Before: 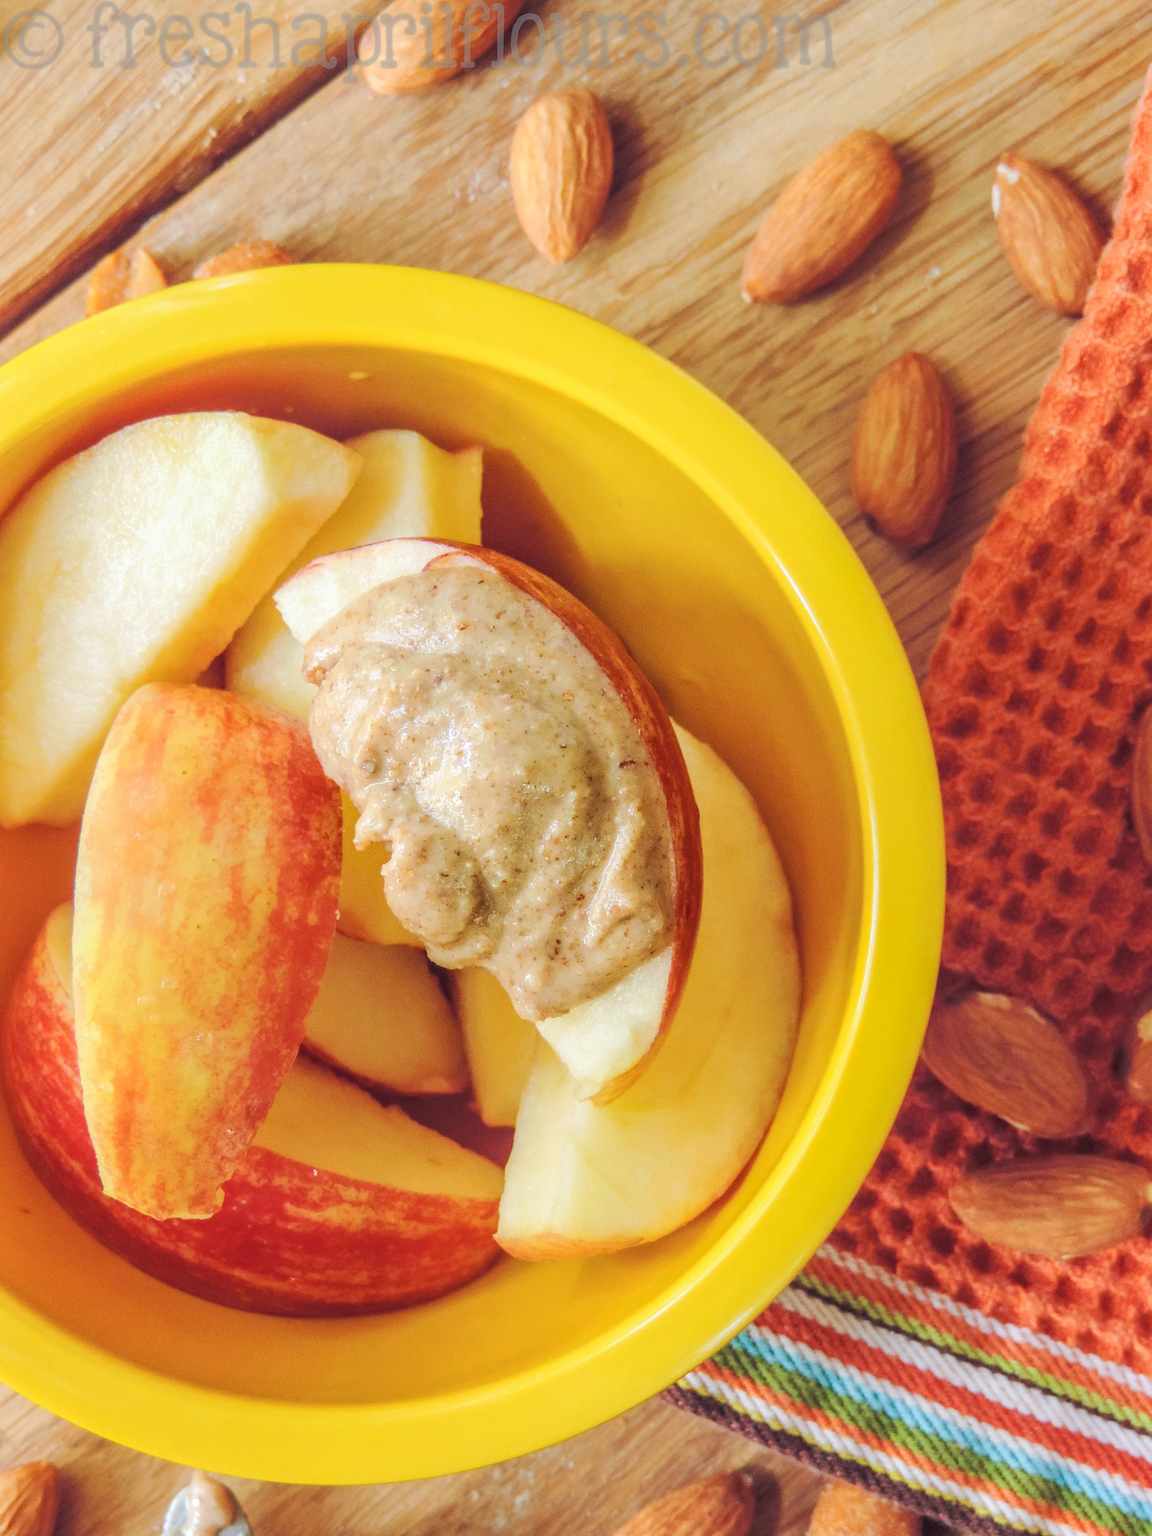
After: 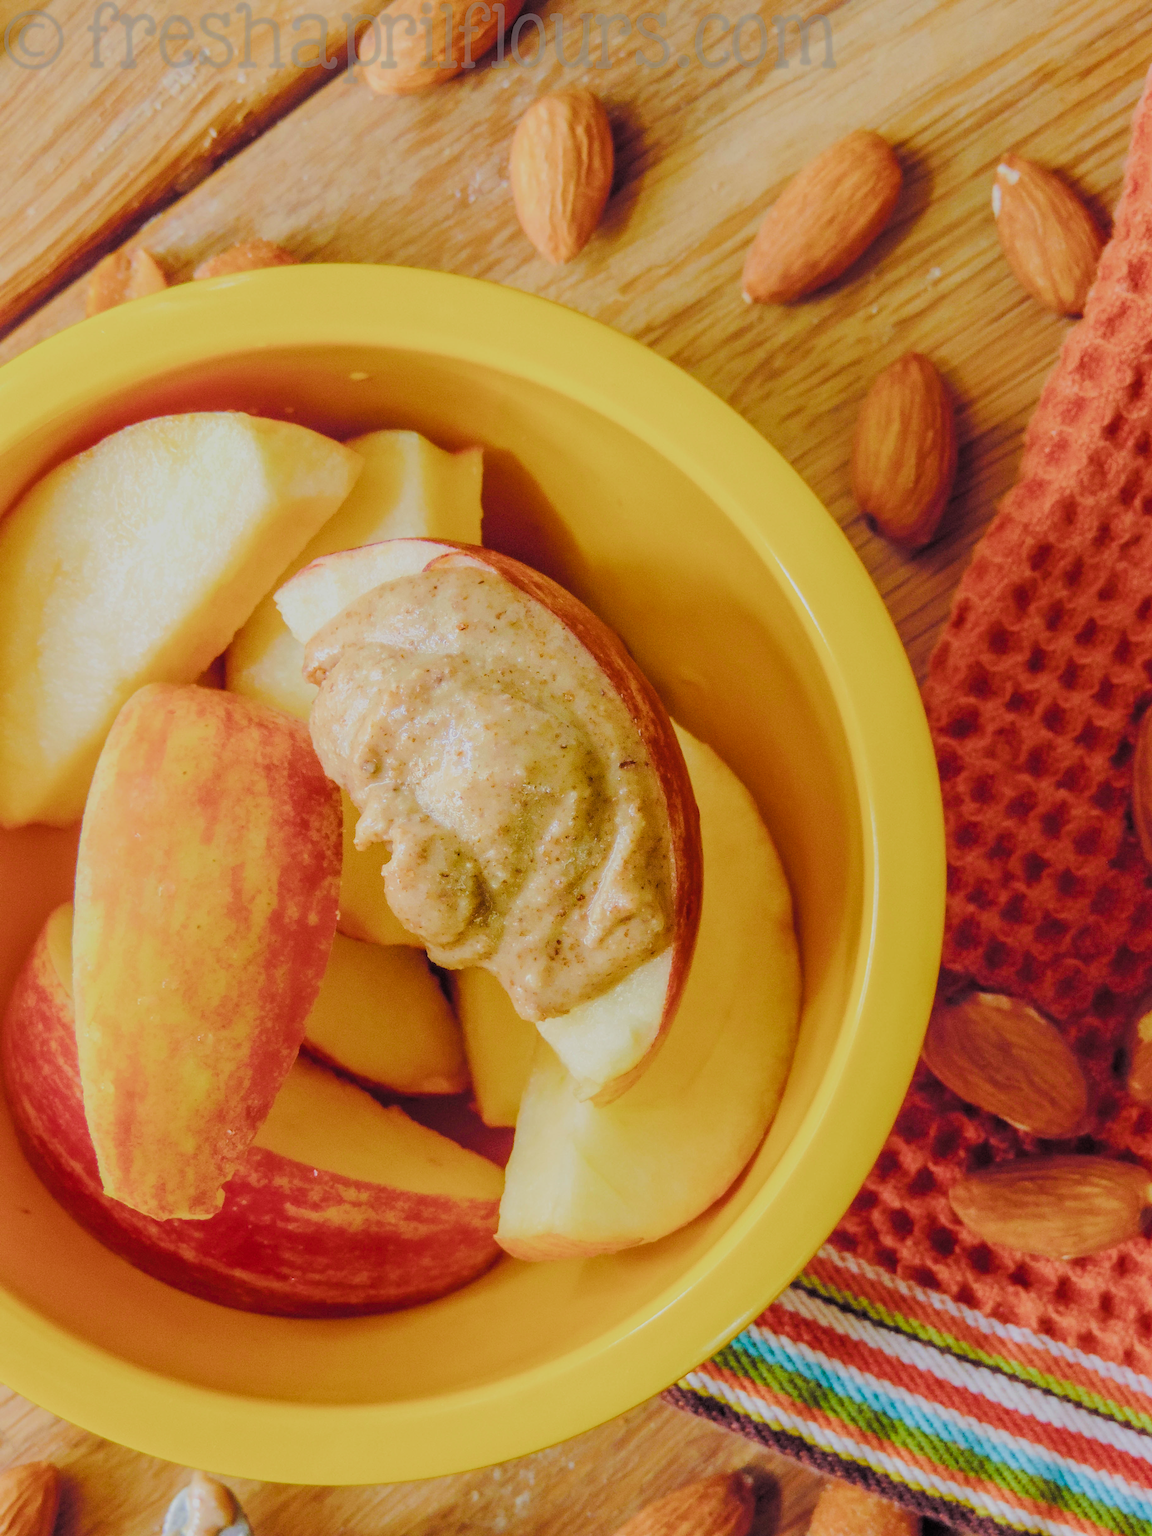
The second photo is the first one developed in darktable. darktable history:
color balance rgb: perceptual saturation grading › global saturation 25.397%, global vibrance 30.079%, contrast 10.136%
exposure: compensate exposure bias true, compensate highlight preservation false
filmic rgb: black relative exposure -6.72 EV, white relative exposure 4.56 EV, hardness 3.24, color science v4 (2020)
